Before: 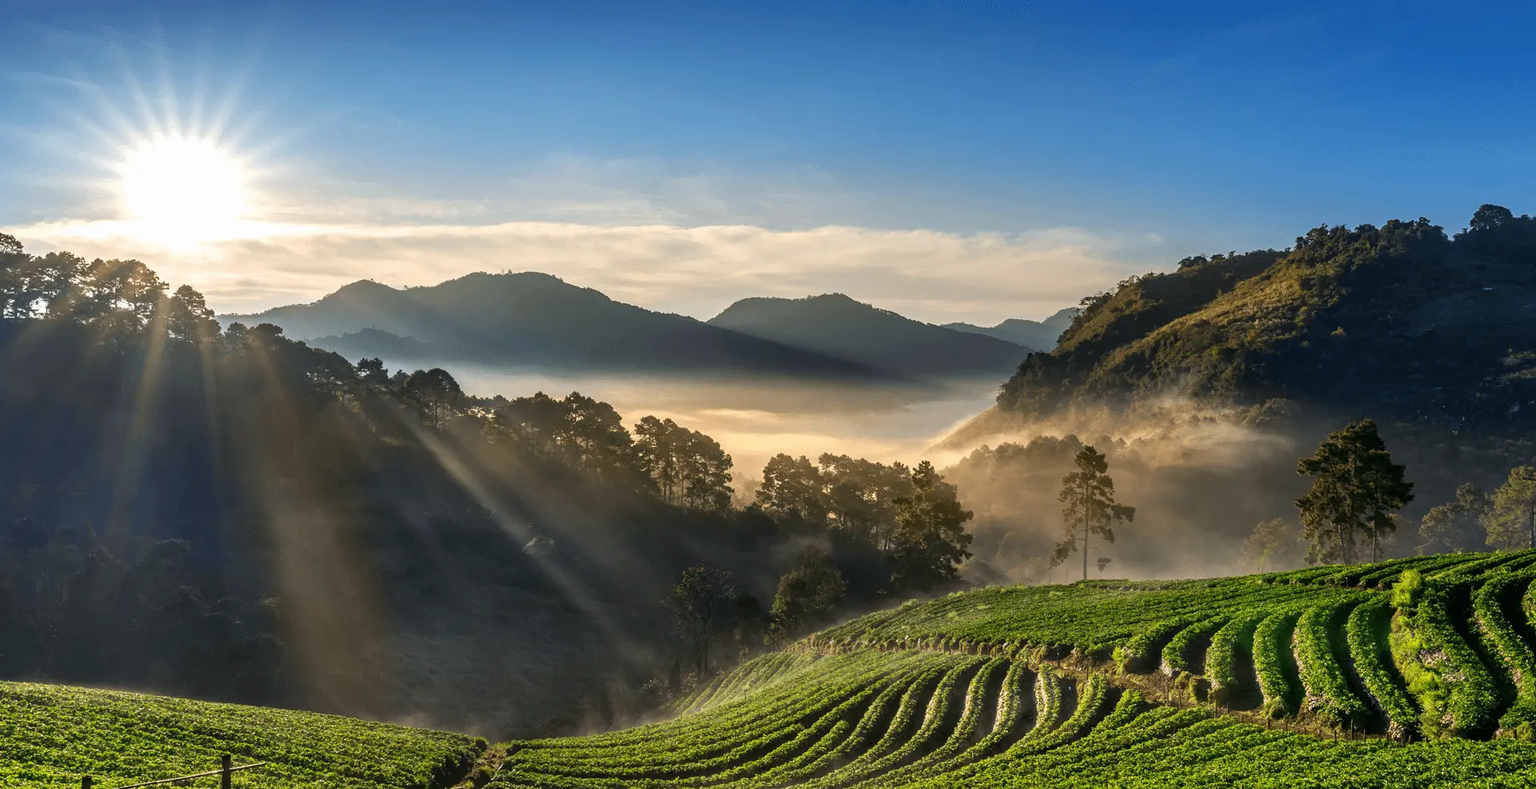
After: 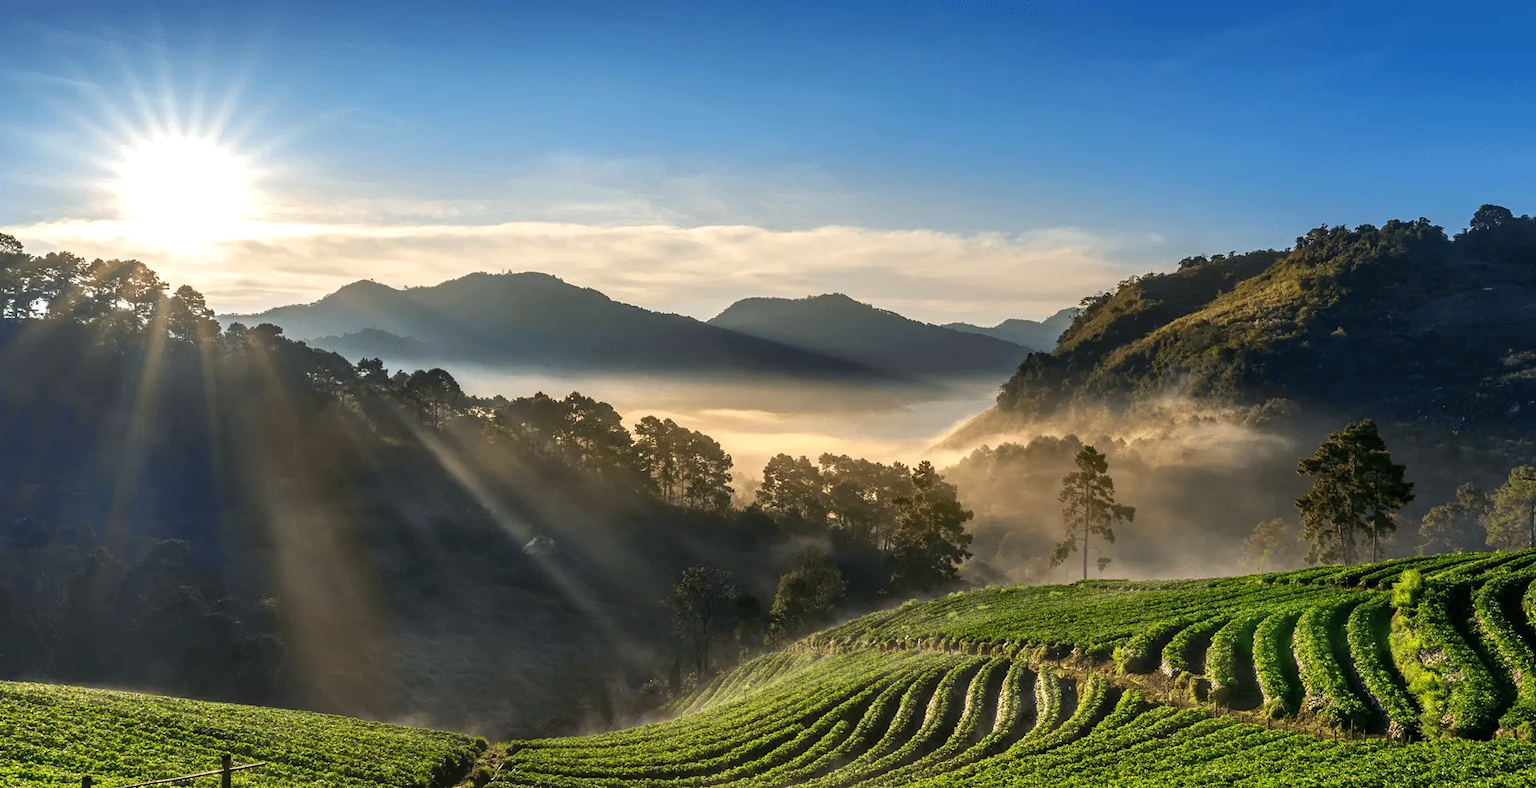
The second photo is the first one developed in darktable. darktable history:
exposure: exposure 0.125 EV, compensate highlight preservation false
